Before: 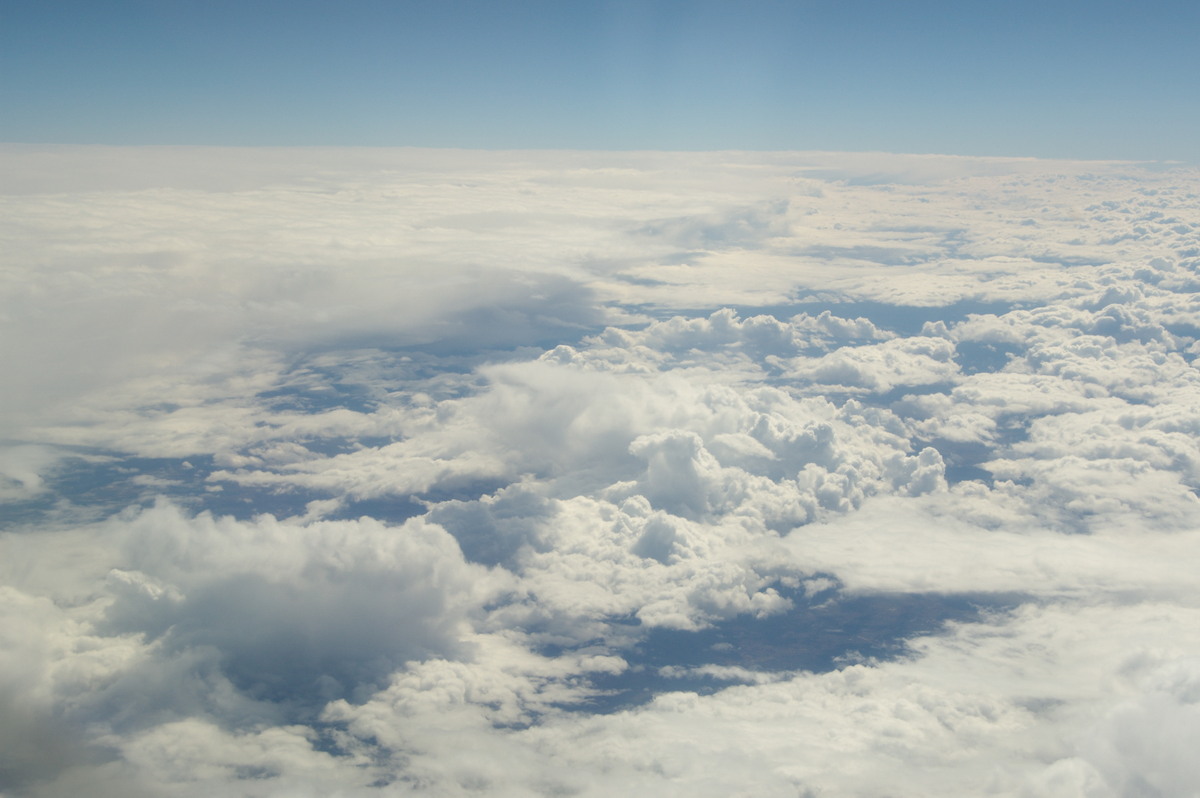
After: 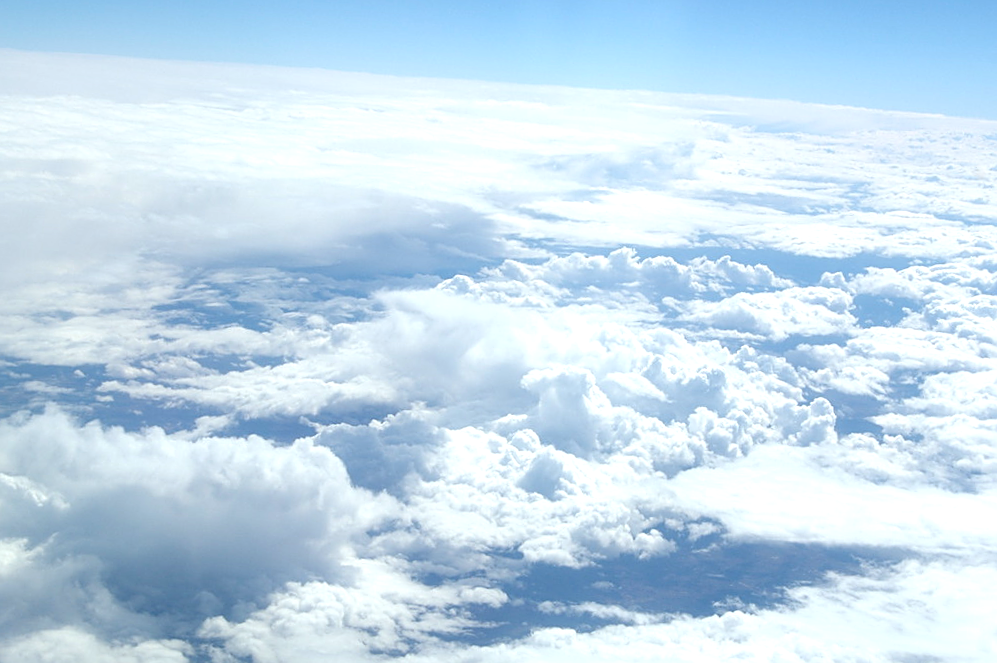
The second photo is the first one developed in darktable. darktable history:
color calibration: gray › normalize channels true, x 0.37, y 0.382, temperature 4318.89 K, gamut compression 0.027
crop and rotate: angle -3.24°, left 5.312%, top 5.194%, right 4.664%, bottom 4.683%
sharpen: on, module defaults
exposure: black level correction 0, exposure 0.7 EV, compensate exposure bias true, compensate highlight preservation false
